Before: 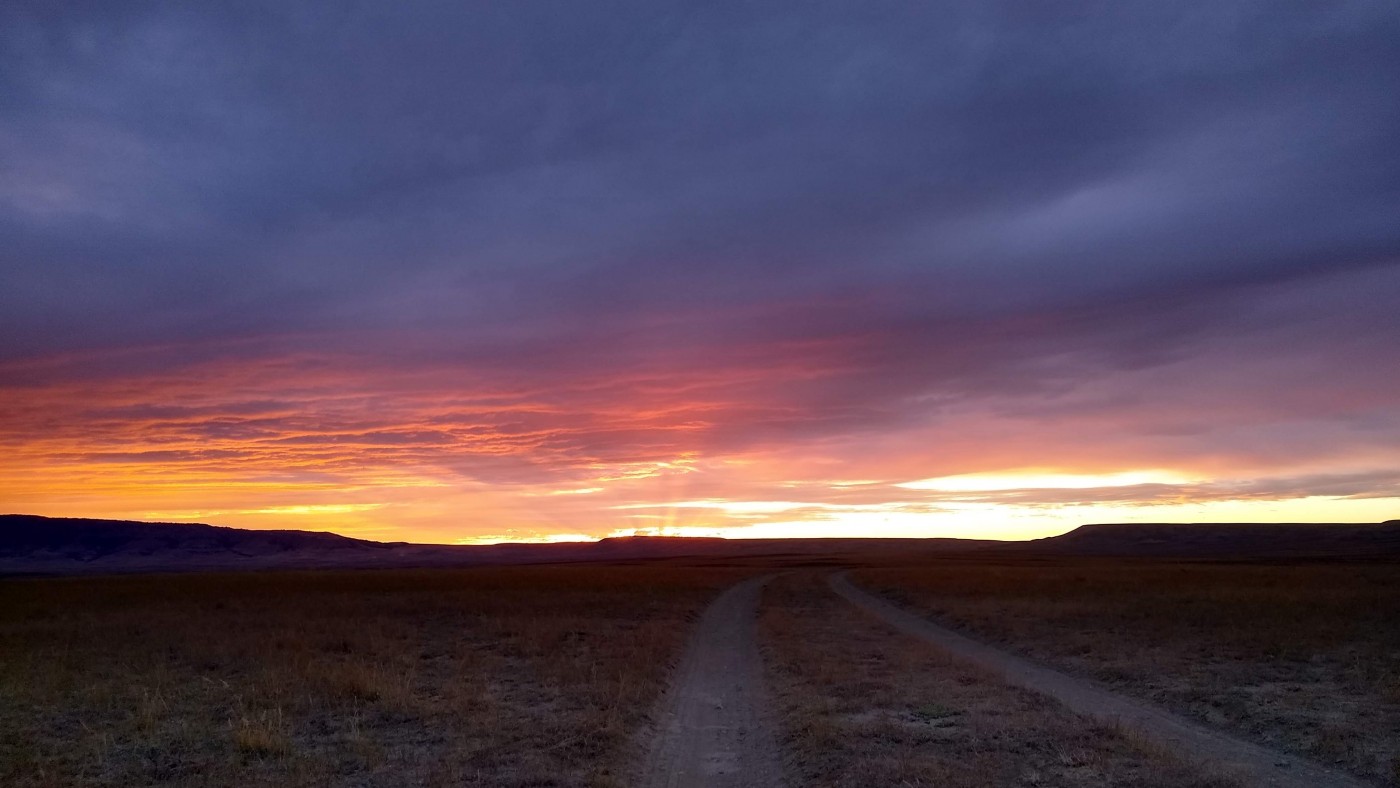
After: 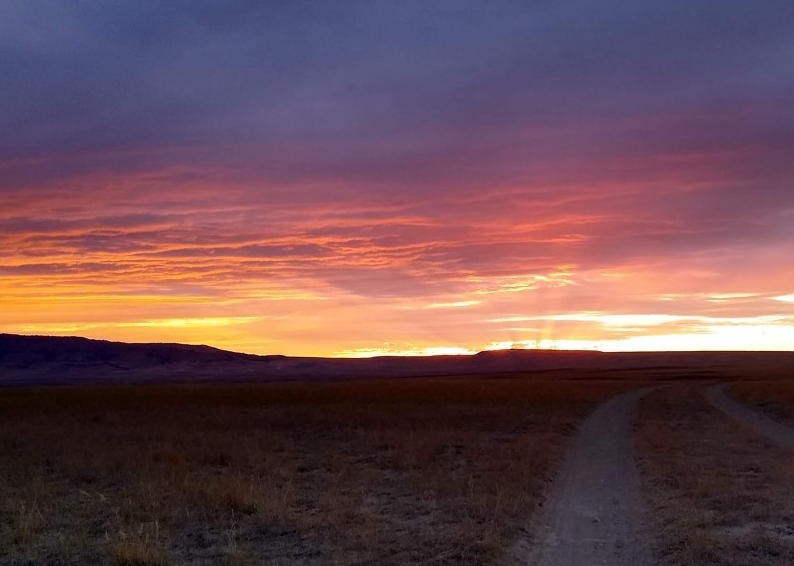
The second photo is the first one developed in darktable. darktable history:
crop: left 8.822%, top 23.782%, right 34.445%, bottom 4.32%
